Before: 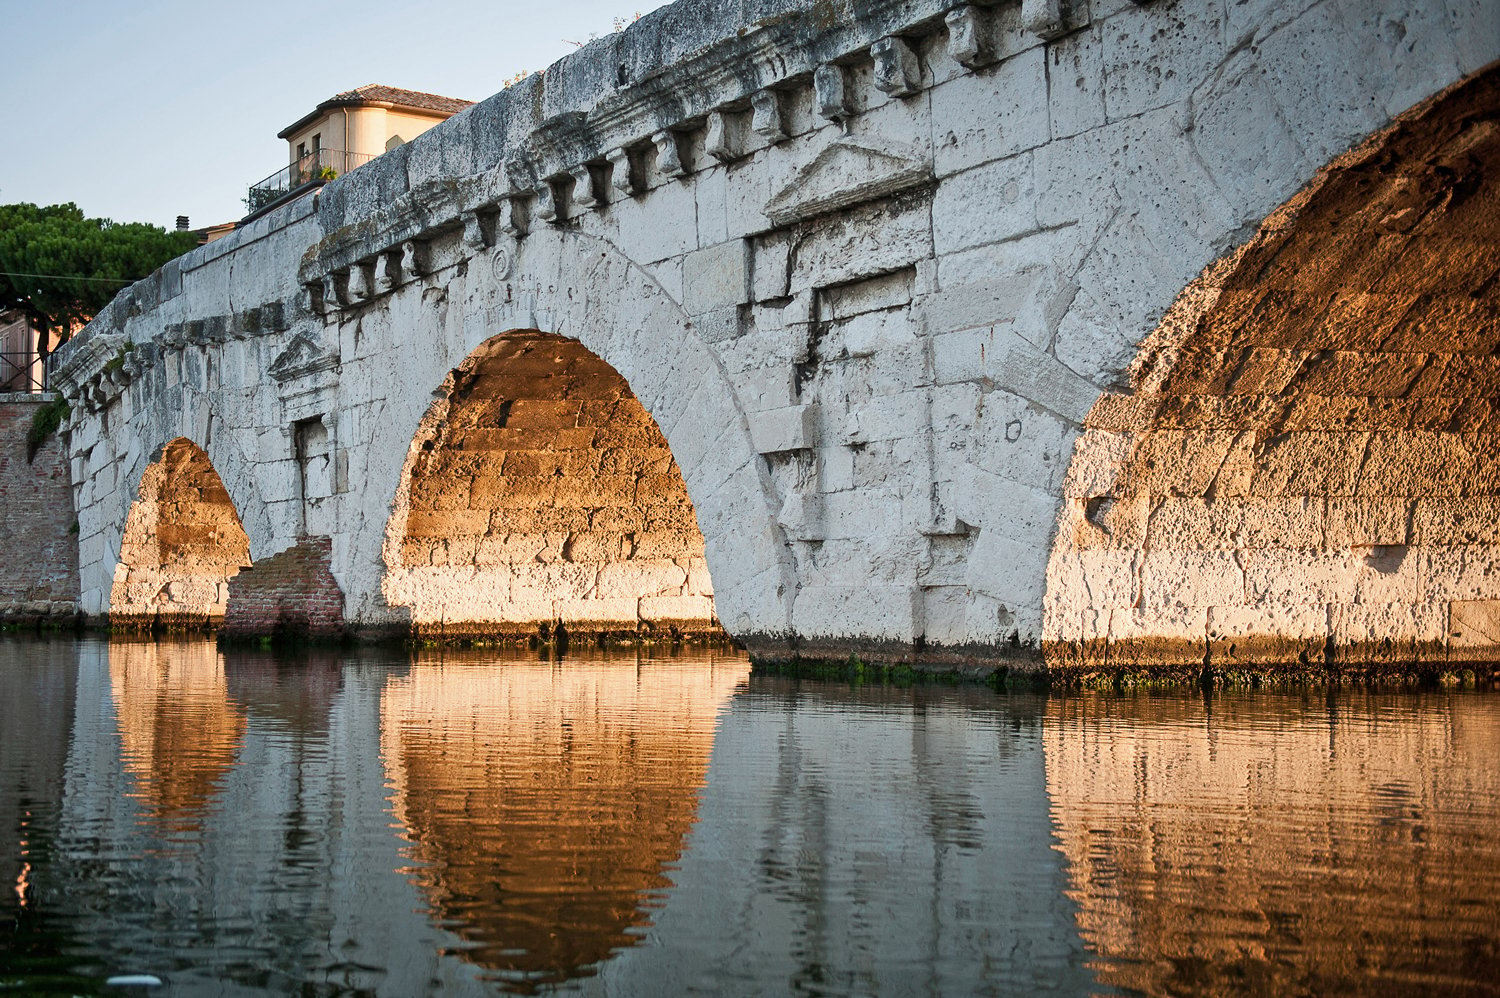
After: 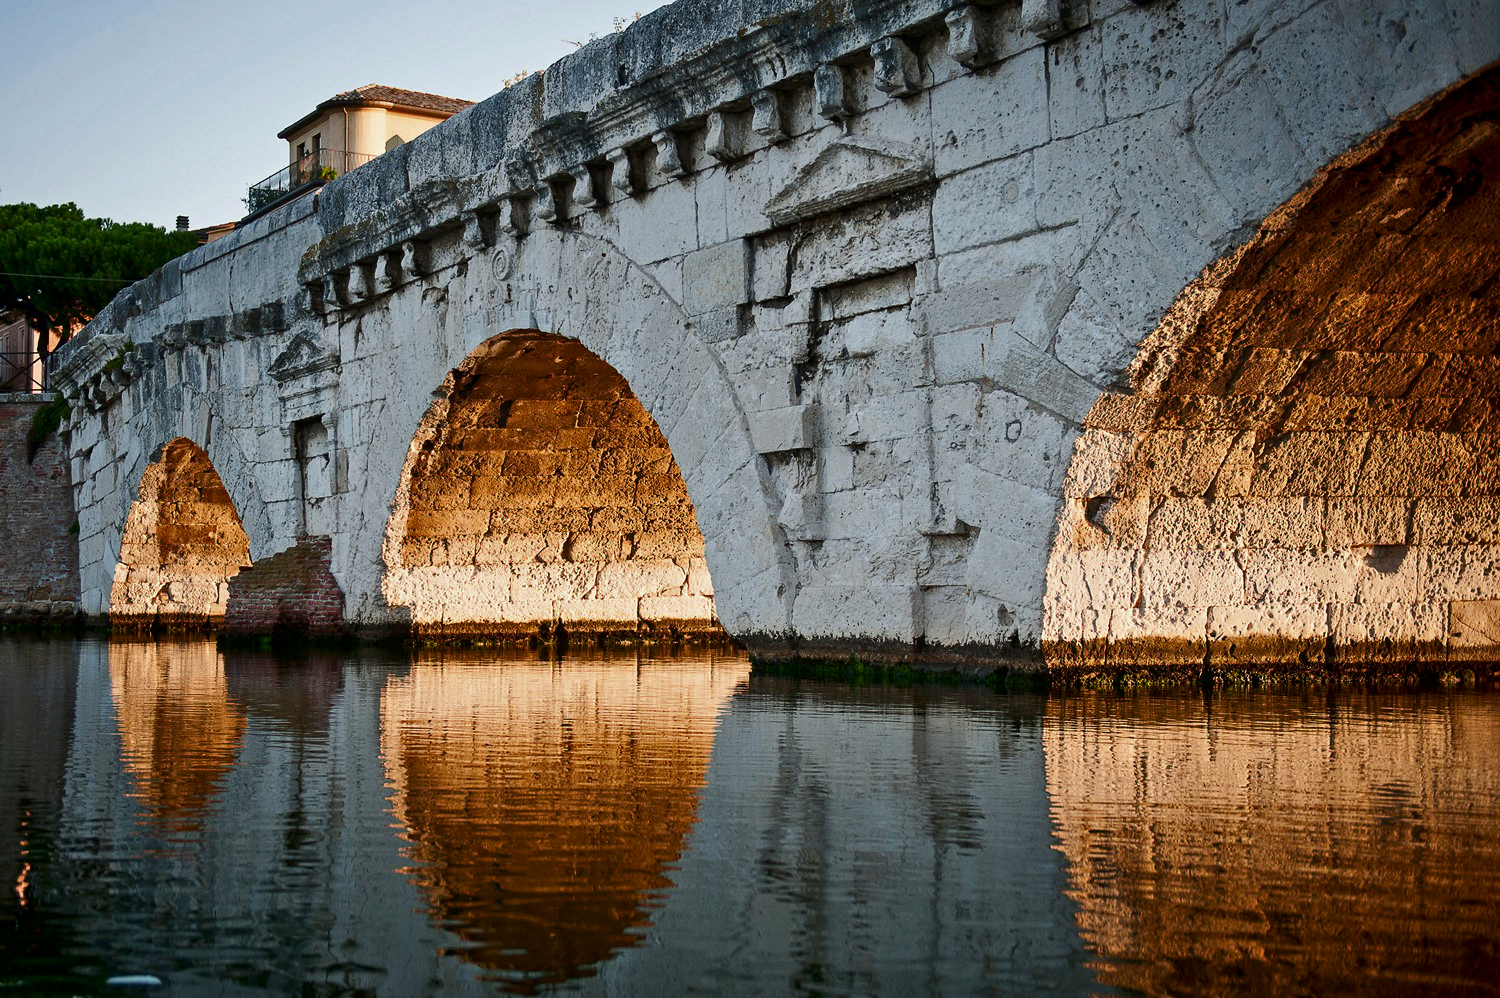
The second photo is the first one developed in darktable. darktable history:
contrast brightness saturation: brightness -0.201, saturation 0.085
